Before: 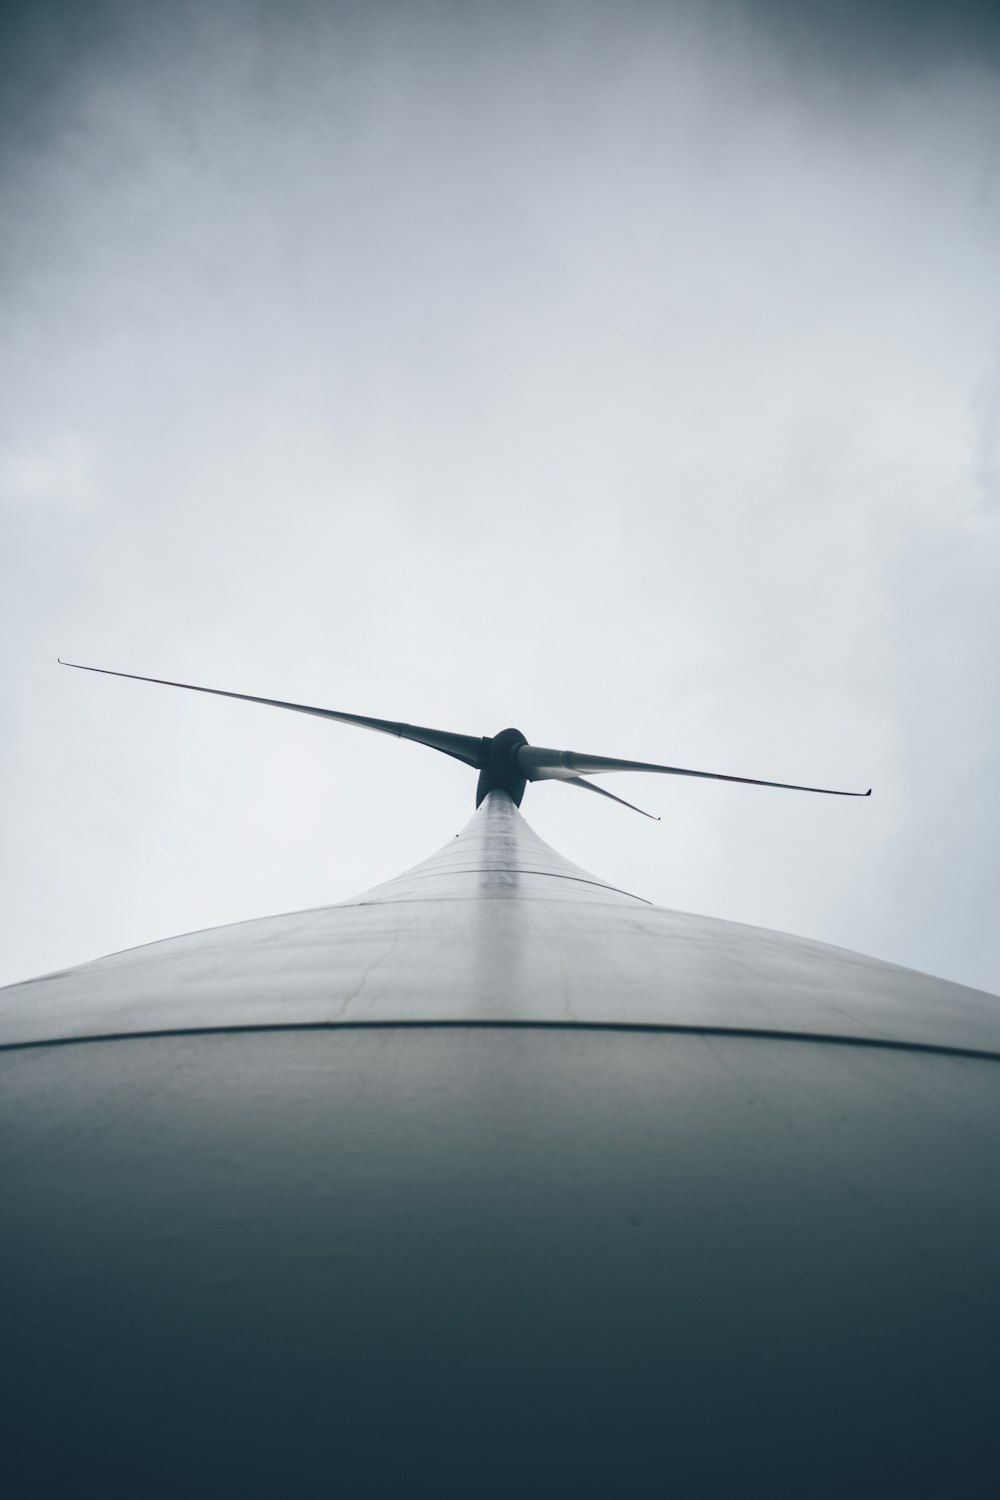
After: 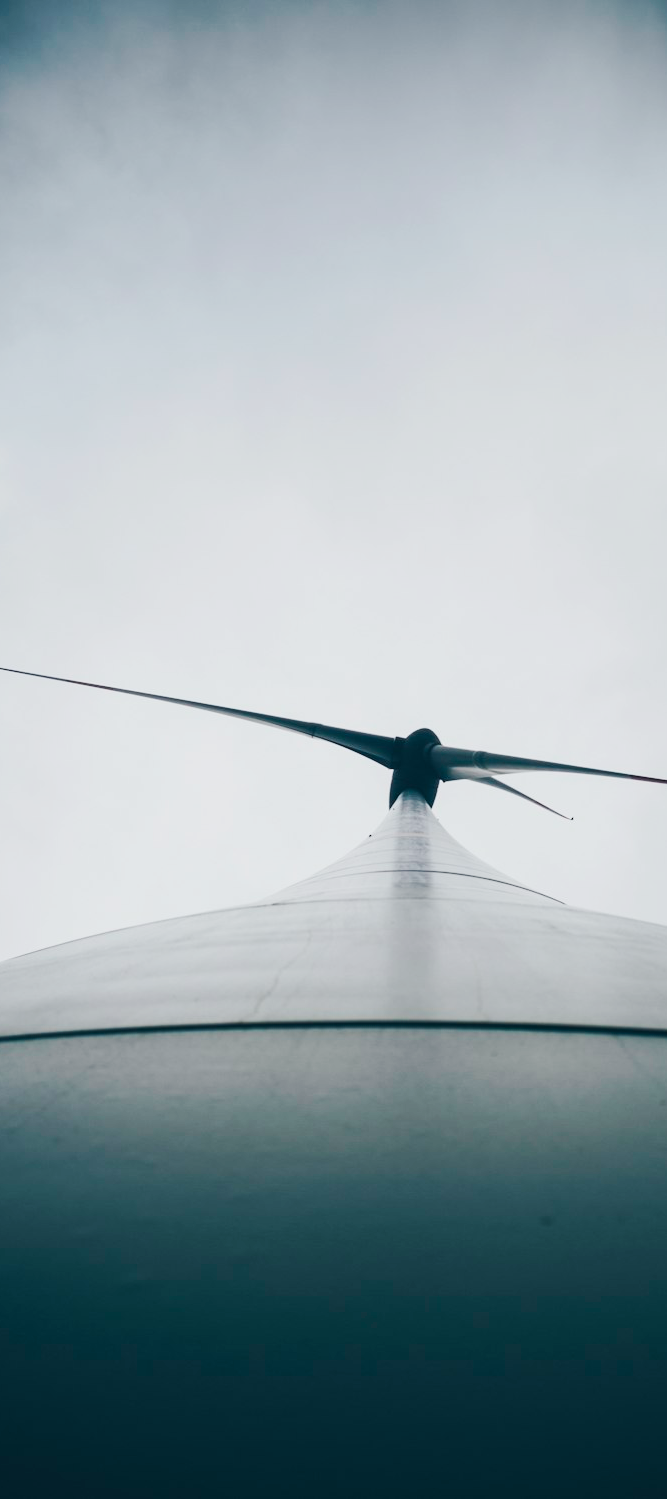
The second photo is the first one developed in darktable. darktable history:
tone curve: curves: ch0 [(0, 0.02) (0.063, 0.058) (0.262, 0.243) (0.447, 0.468) (0.544, 0.596) (0.805, 0.823) (1, 0.952)]; ch1 [(0, 0) (0.339, 0.31) (0.417, 0.401) (0.452, 0.455) (0.482, 0.483) (0.502, 0.499) (0.517, 0.506) (0.55, 0.542) (0.588, 0.604) (0.729, 0.782) (1, 1)]; ch2 [(0, 0) (0.346, 0.34) (0.431, 0.45) (0.485, 0.487) (0.5, 0.496) (0.527, 0.526) (0.56, 0.574) (0.613, 0.642) (0.679, 0.703) (1, 1)], preserve colors none
crop and rotate: left 8.786%, right 24.501%
